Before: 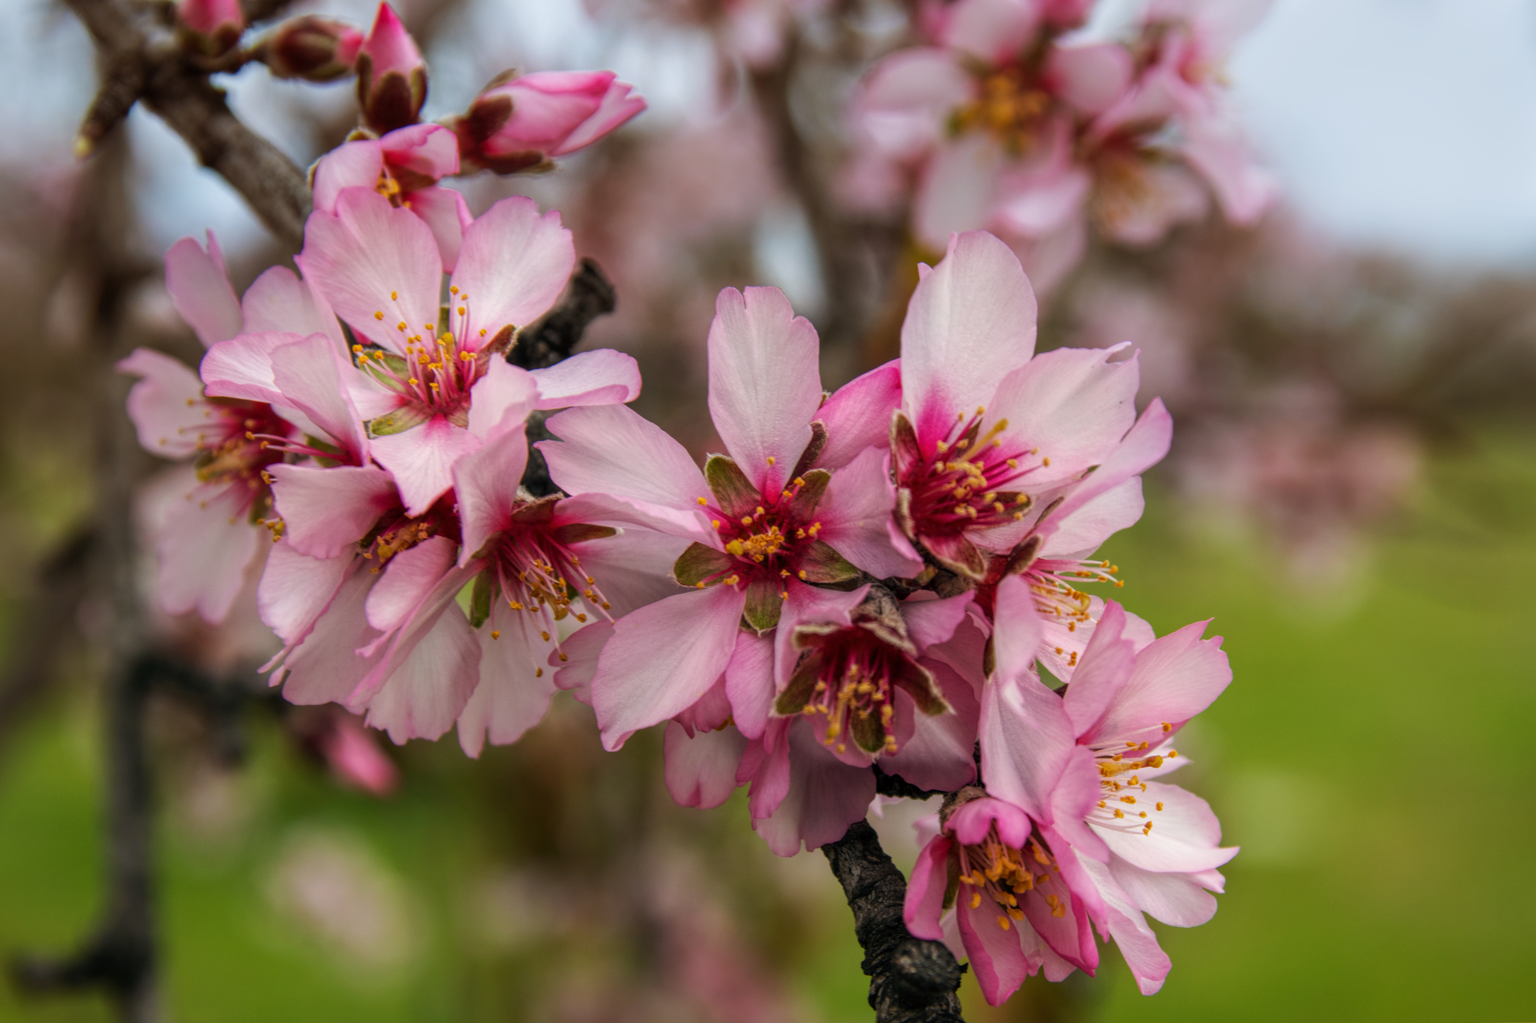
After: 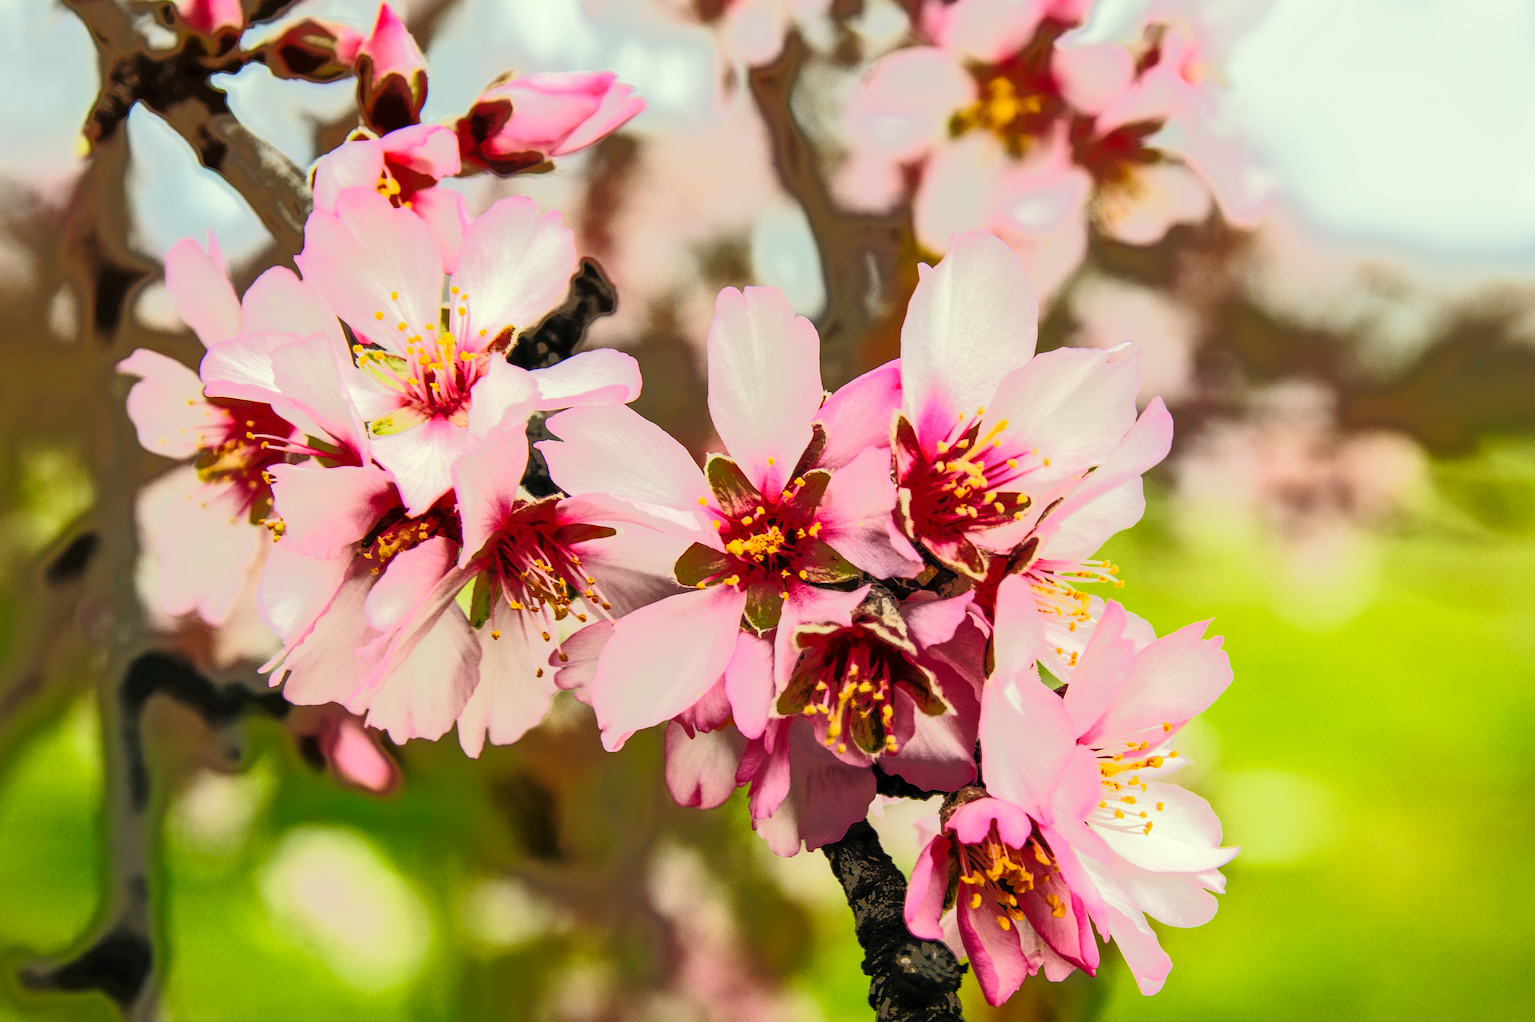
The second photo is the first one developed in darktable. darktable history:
base curve: curves: ch0 [(0, 0) (0.036, 0.037) (0.121, 0.228) (0.46, 0.76) (0.859, 0.983) (1, 1)], preserve colors none
color correction: highlights a* -5.66, highlights b* 11.06
sharpen: on, module defaults
tone equalizer: -7 EV -0.612 EV, -6 EV 0.972 EV, -5 EV -0.489 EV, -4 EV 0.464 EV, -3 EV 0.41 EV, -2 EV 0.136 EV, -1 EV -0.175 EV, +0 EV -0.388 EV, edges refinement/feathering 500, mask exposure compensation -1.57 EV, preserve details no
